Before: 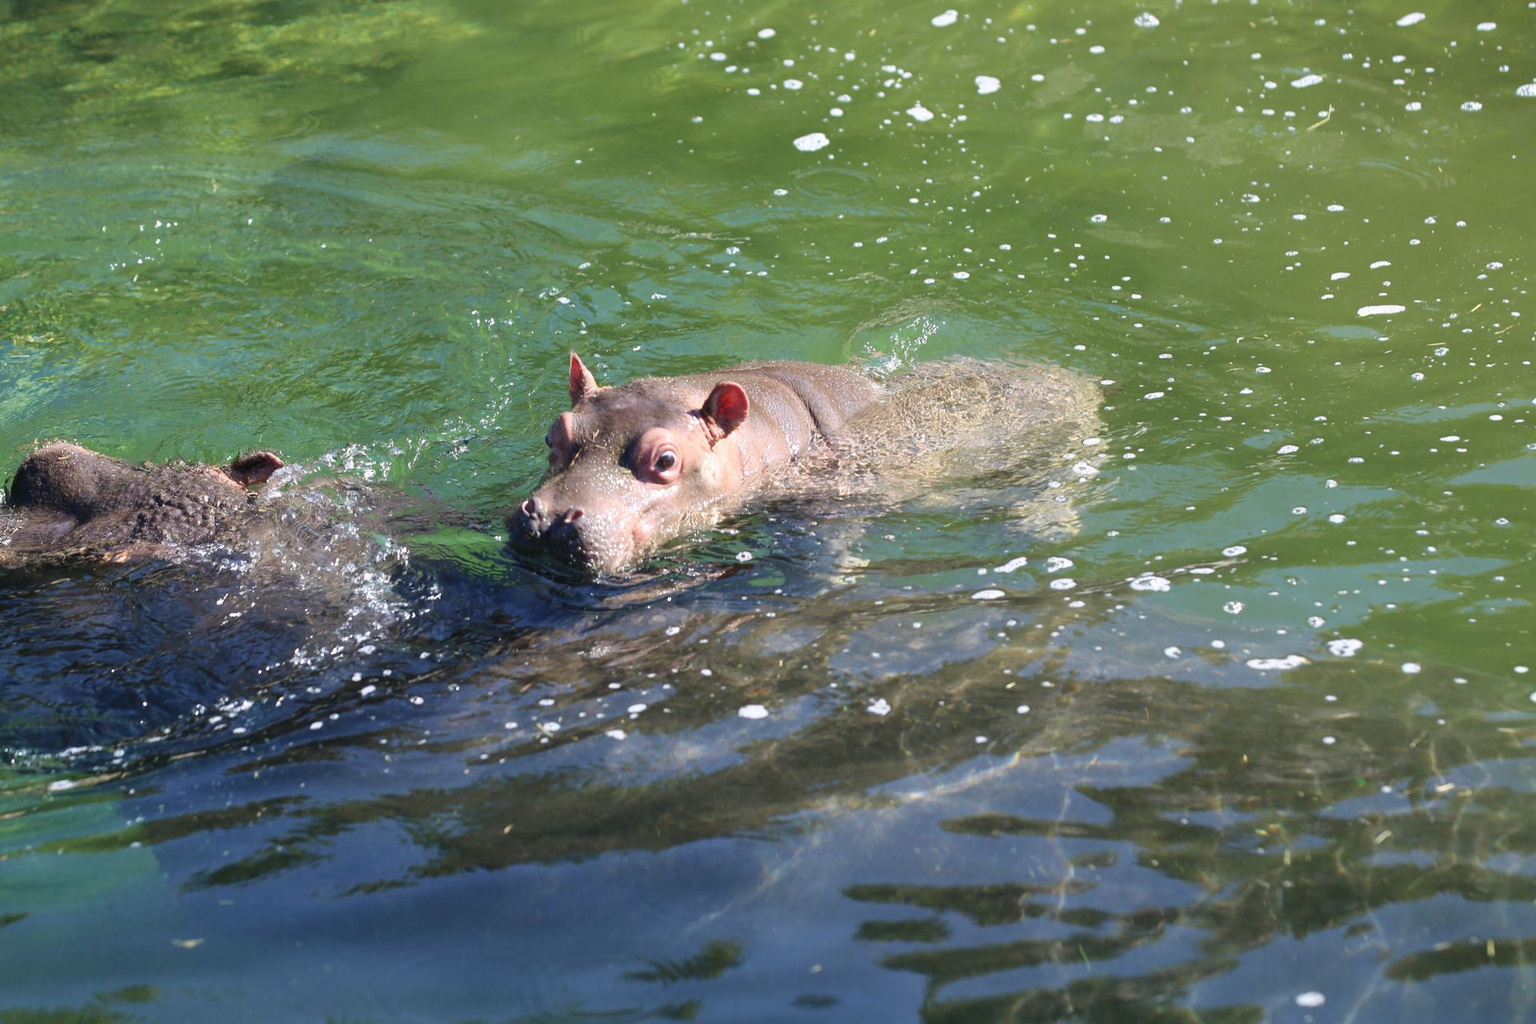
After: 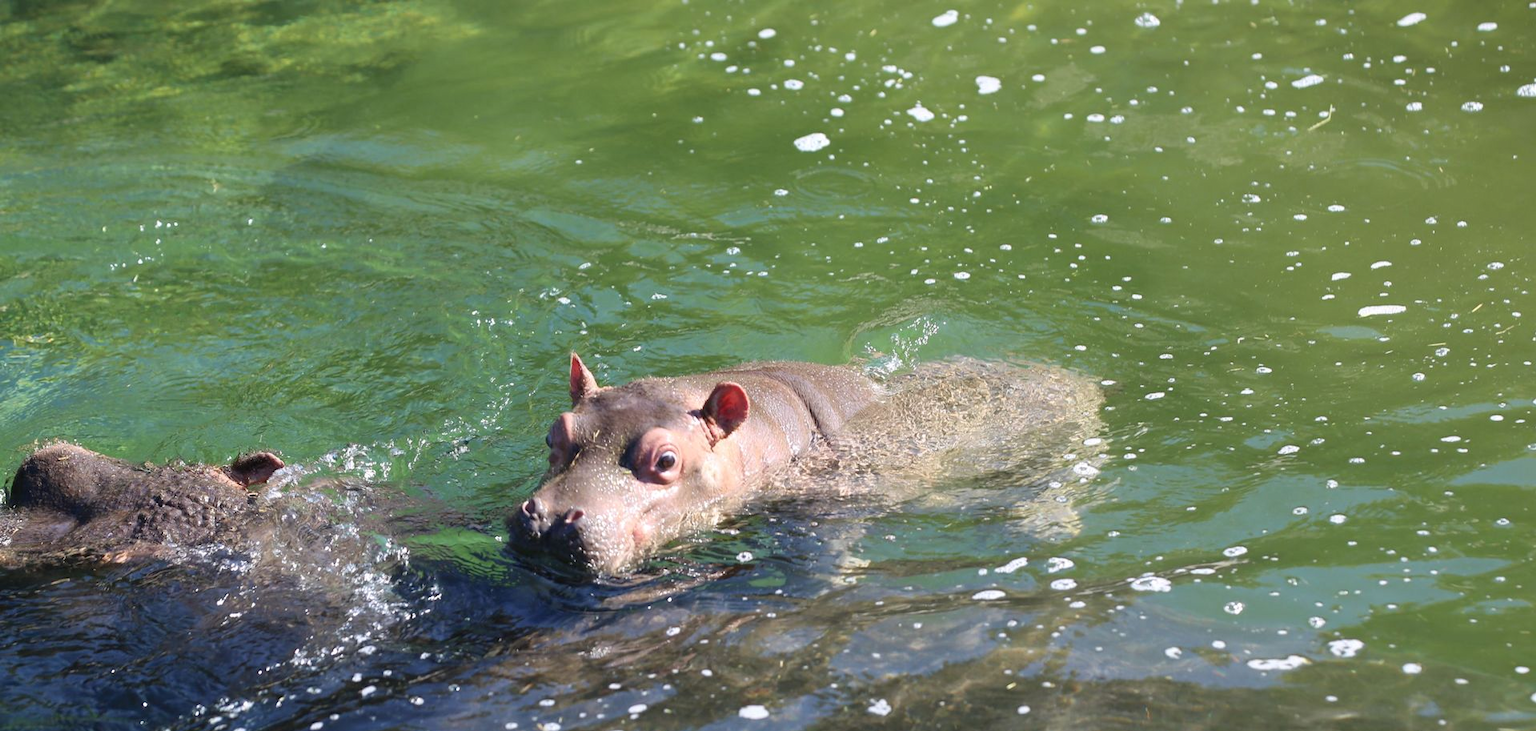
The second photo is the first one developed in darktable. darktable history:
tone equalizer: on, module defaults
crop: bottom 28.576%
